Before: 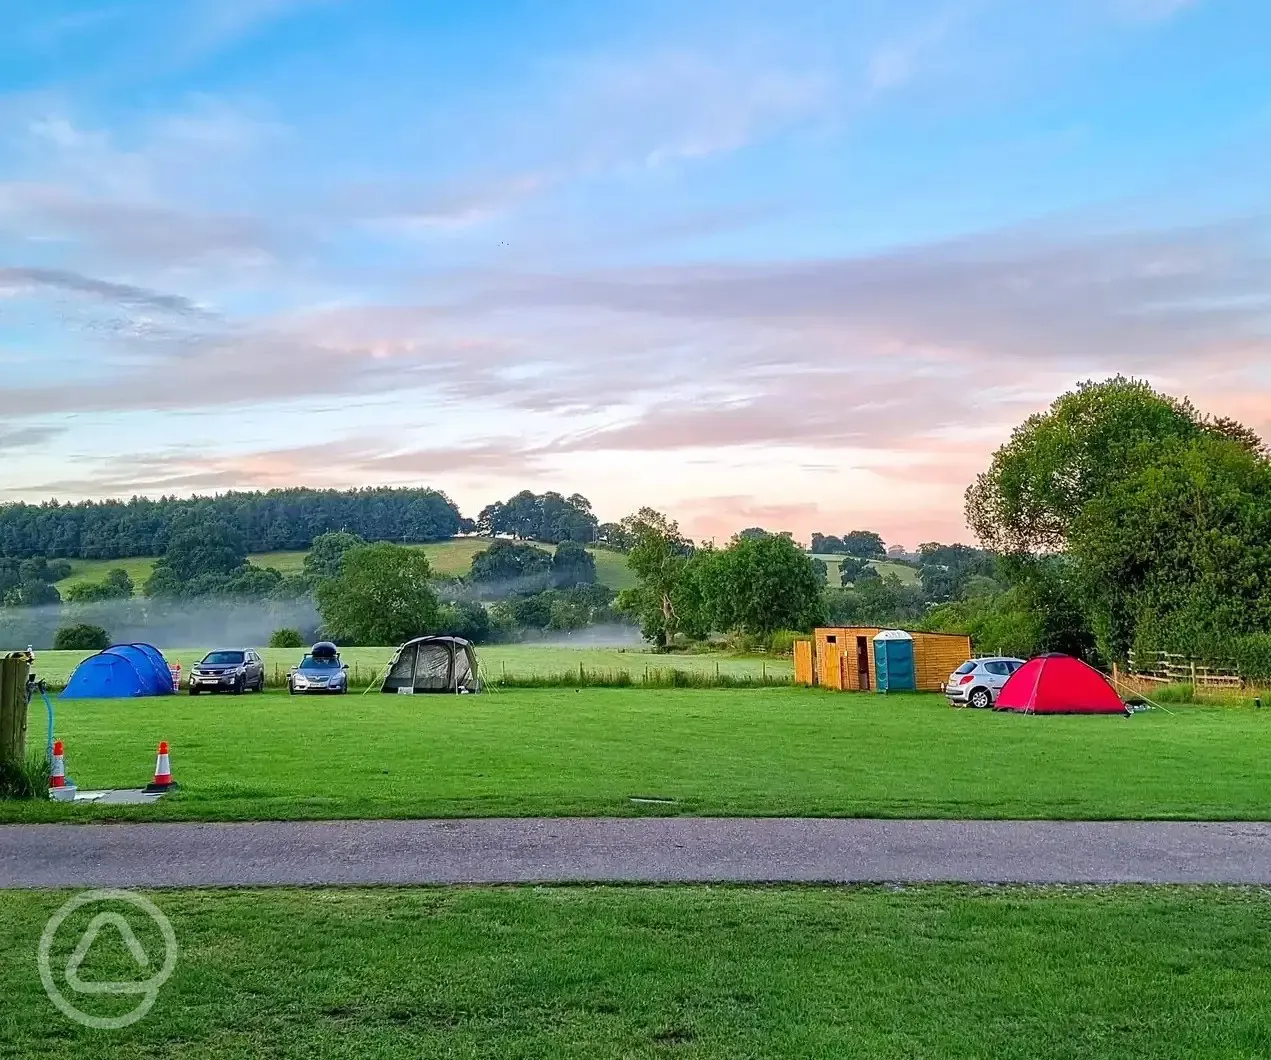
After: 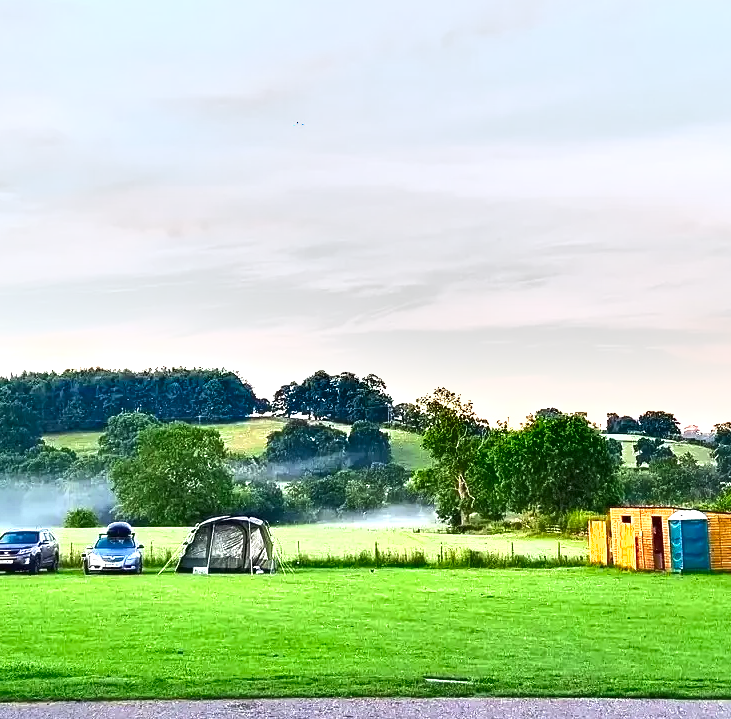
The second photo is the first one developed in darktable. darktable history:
exposure: black level correction 0, exposure 1.387 EV, compensate exposure bias true, compensate highlight preservation false
crop: left 16.189%, top 11.344%, right 26.232%, bottom 20.788%
shadows and highlights: soften with gaussian
